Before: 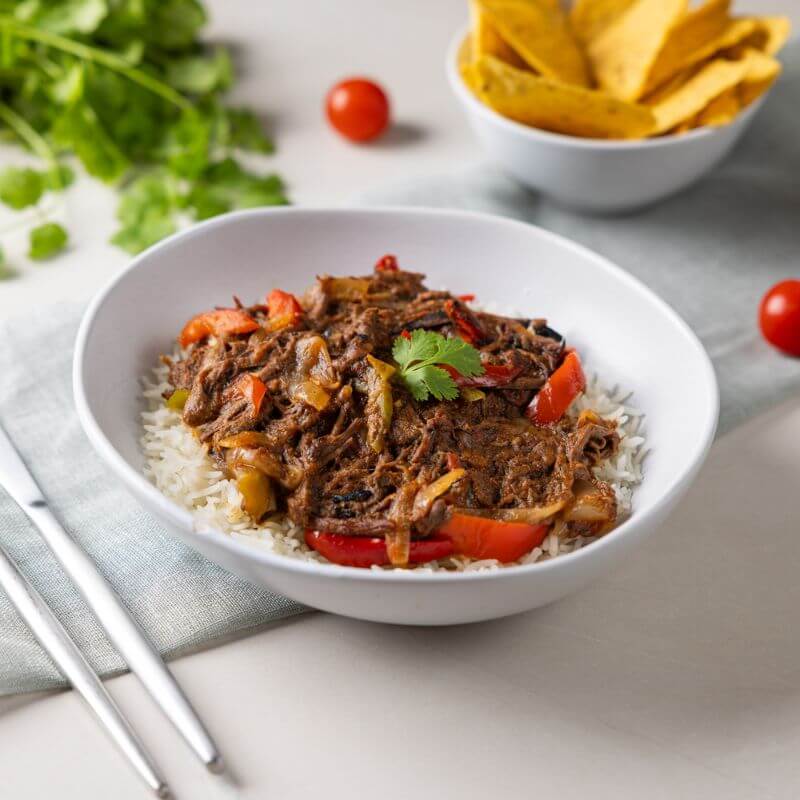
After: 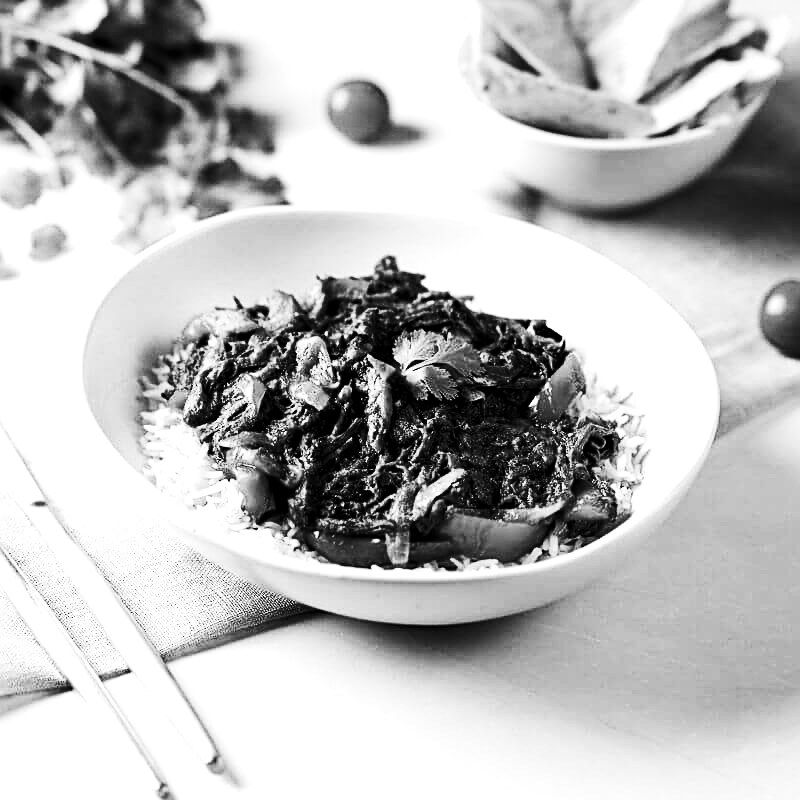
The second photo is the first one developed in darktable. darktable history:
exposure: black level correction 0.007, exposure 0.159 EV, compensate highlight preservation false
contrast brightness saturation: contrast 0.32, brightness -0.08, saturation 0.17
monochrome: on, module defaults
sharpen: on, module defaults
tone equalizer: -8 EV -0.75 EV, -7 EV -0.7 EV, -6 EV -0.6 EV, -5 EV -0.4 EV, -3 EV 0.4 EV, -2 EV 0.6 EV, -1 EV 0.7 EV, +0 EV 0.75 EV, edges refinement/feathering 500, mask exposure compensation -1.57 EV, preserve details no
